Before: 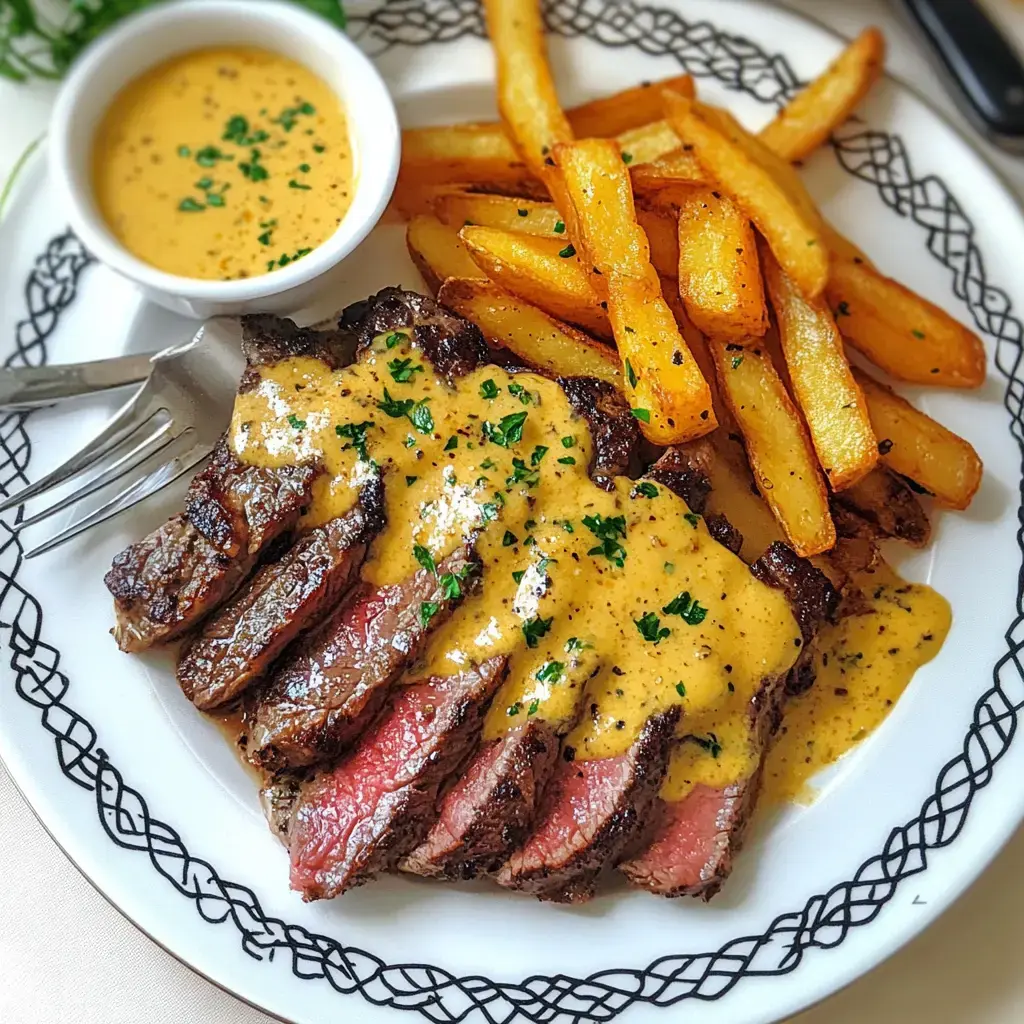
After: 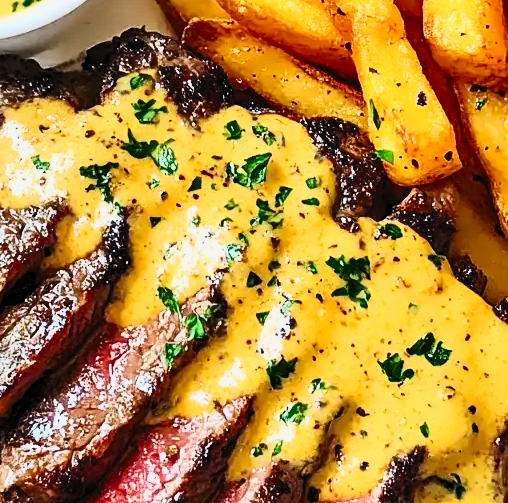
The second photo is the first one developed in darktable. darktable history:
crop: left 25.034%, top 25.334%, right 25.28%, bottom 25.509%
contrast brightness saturation: contrast 0.626, brightness 0.346, saturation 0.143
filmic rgb: middle gray luminance 17.8%, black relative exposure -7.51 EV, white relative exposure 8.45 EV, threshold 5.97 EV, target black luminance 0%, hardness 2.23, latitude 18.81%, contrast 0.872, highlights saturation mix 4.02%, shadows ↔ highlights balance 10.2%, color science v5 (2021), contrast in shadows safe, contrast in highlights safe, enable highlight reconstruction true
